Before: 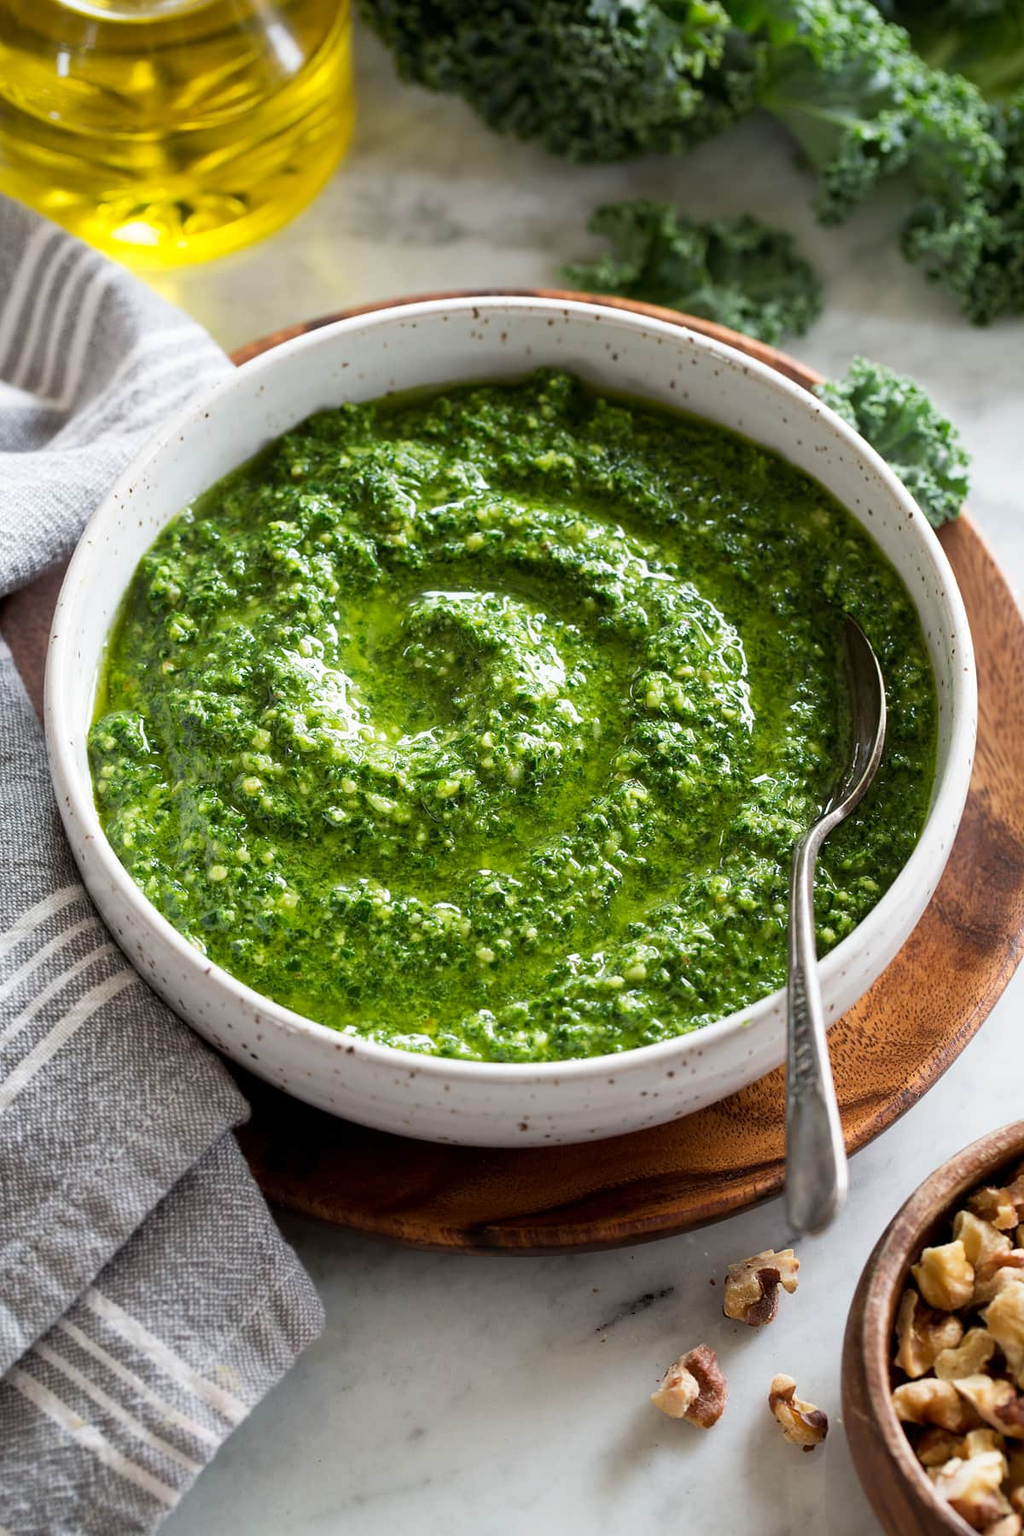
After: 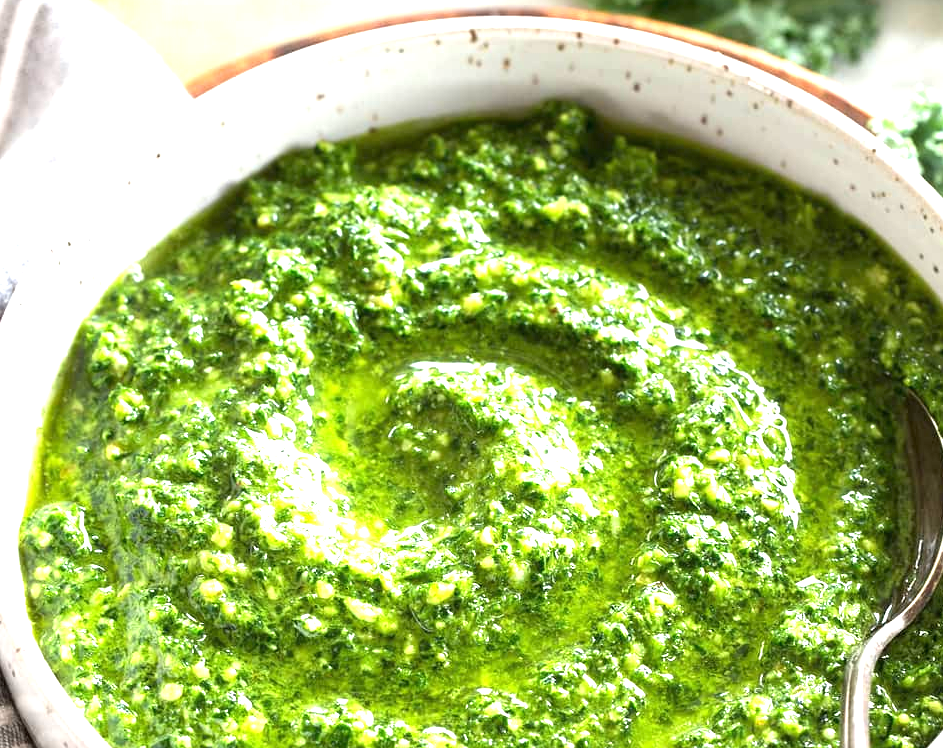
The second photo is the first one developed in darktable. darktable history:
exposure: black level correction 0, exposure 1.379 EV, compensate exposure bias true, compensate highlight preservation false
crop: left 7.036%, top 18.398%, right 14.379%, bottom 40.043%
